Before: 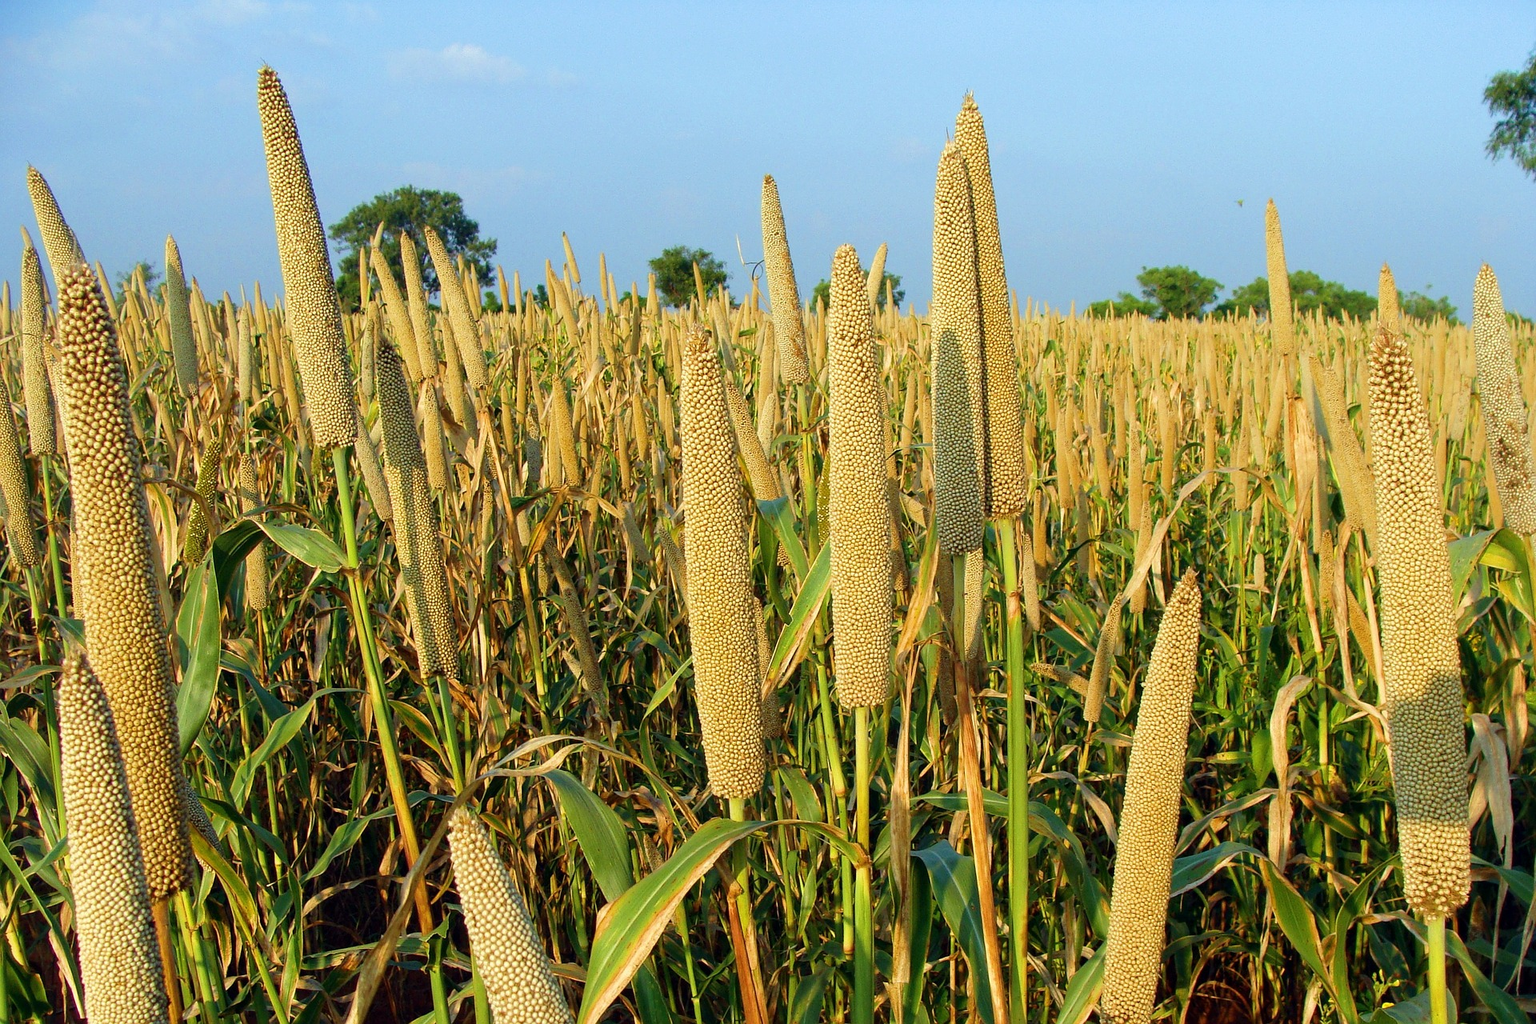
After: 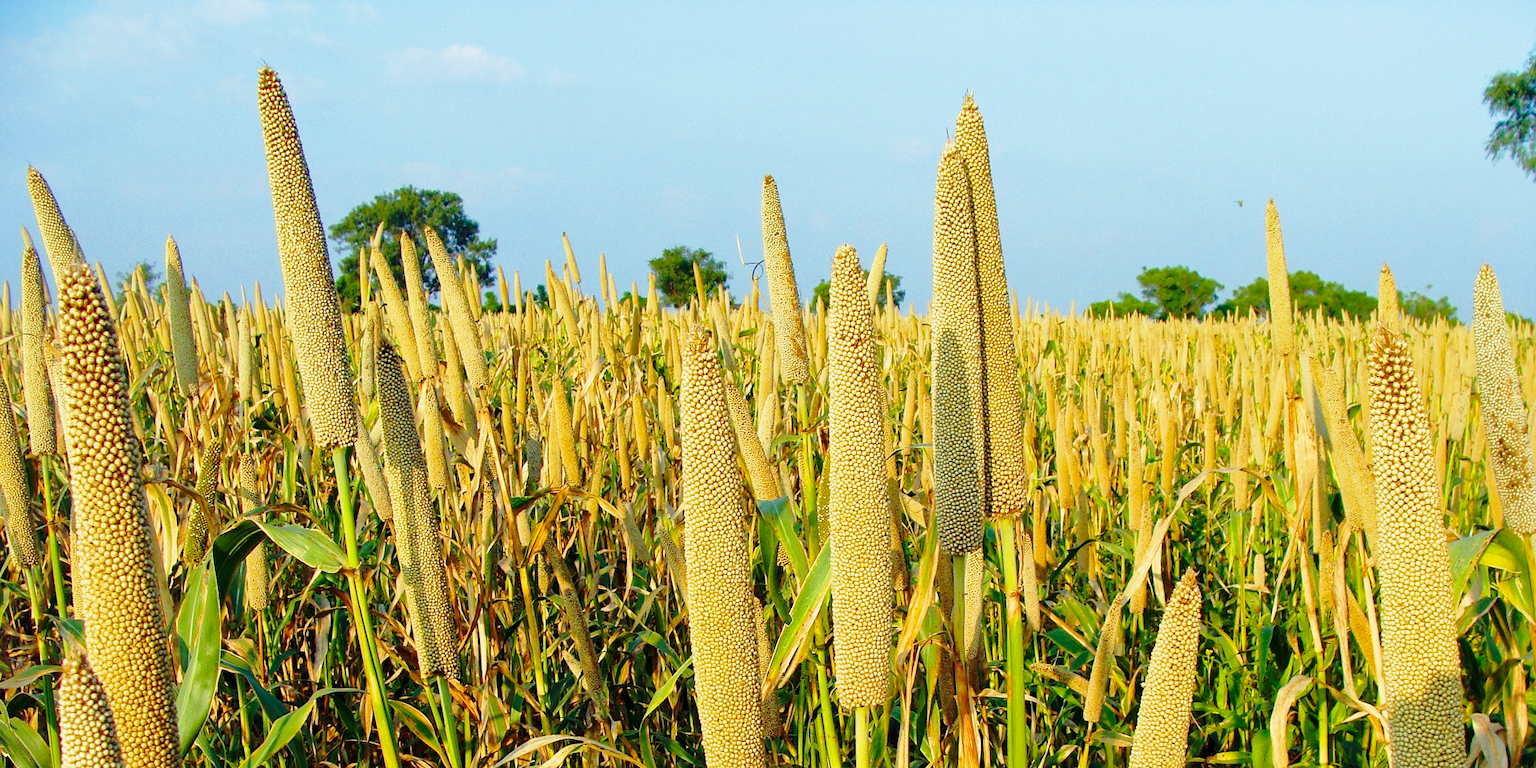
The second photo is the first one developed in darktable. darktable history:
shadows and highlights: shadows 30
crop: bottom 24.988%
base curve: curves: ch0 [(0, 0) (0.028, 0.03) (0.121, 0.232) (0.46, 0.748) (0.859, 0.968) (1, 1)], preserve colors none
exposure: black level correction 0.001, exposure -0.2 EV, compensate highlight preservation false
contrast brightness saturation: contrast 0.1, brightness 0.02, saturation 0.02
